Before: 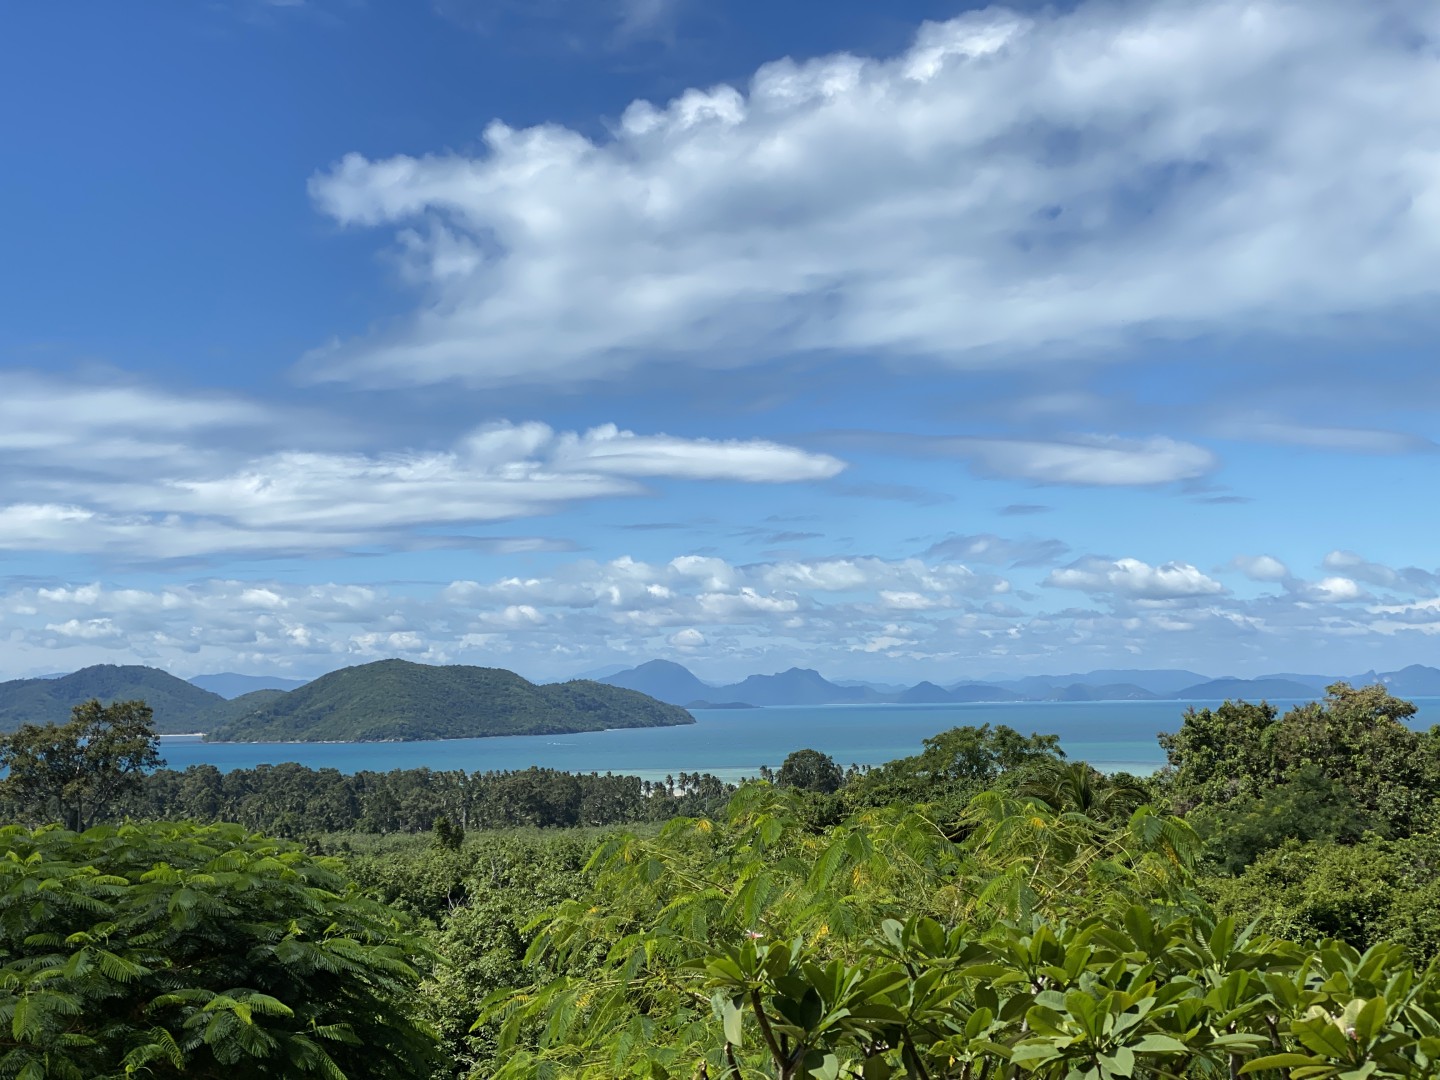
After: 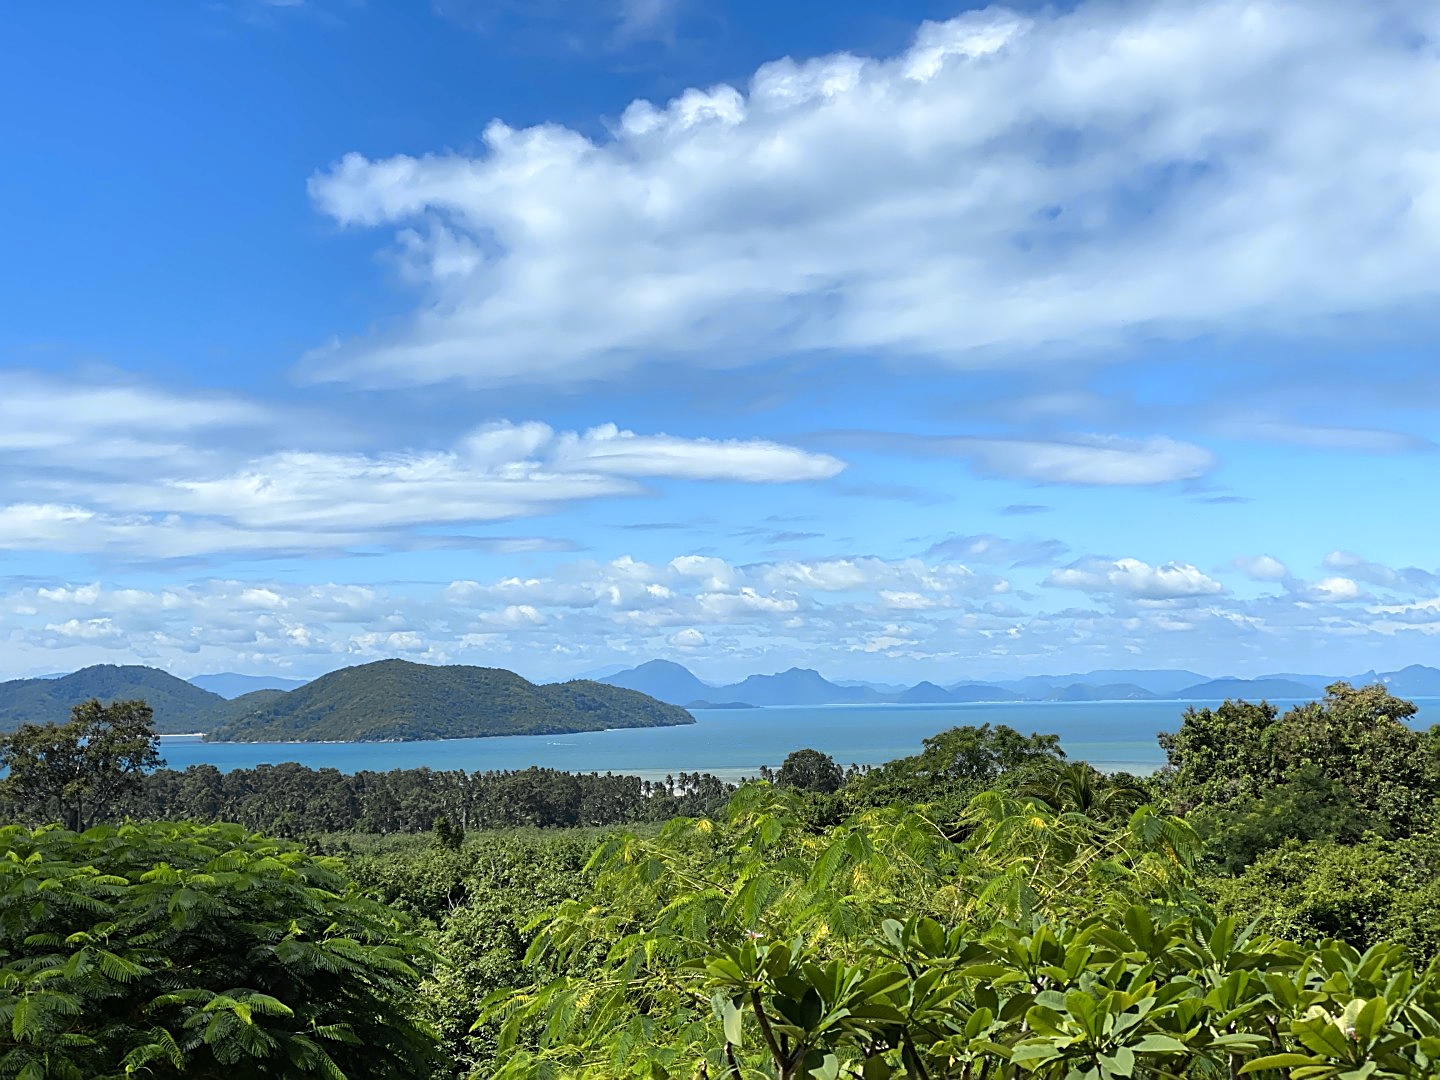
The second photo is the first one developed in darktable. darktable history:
sharpen: on, module defaults
color zones: curves: ch0 [(0, 0.485) (0.178, 0.476) (0.261, 0.623) (0.411, 0.403) (0.708, 0.603) (0.934, 0.412)]; ch1 [(0.003, 0.485) (0.149, 0.496) (0.229, 0.584) (0.326, 0.551) (0.484, 0.262) (0.757, 0.643)]
tone equalizer: smoothing diameter 24.85%, edges refinement/feathering 12.44, preserve details guided filter
